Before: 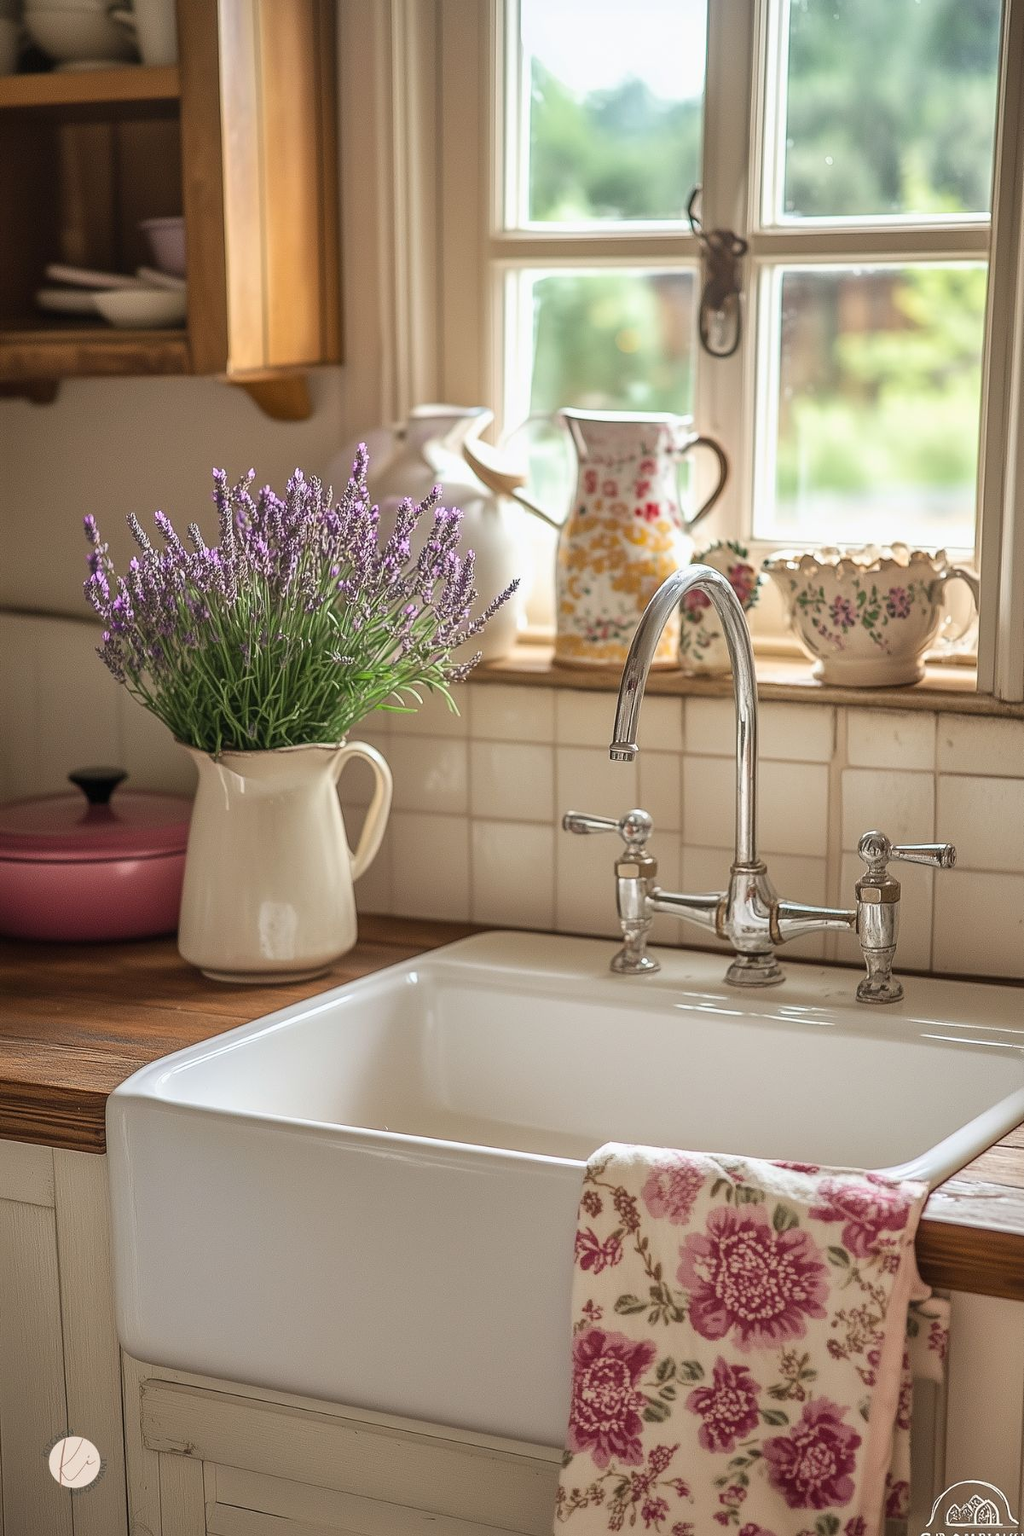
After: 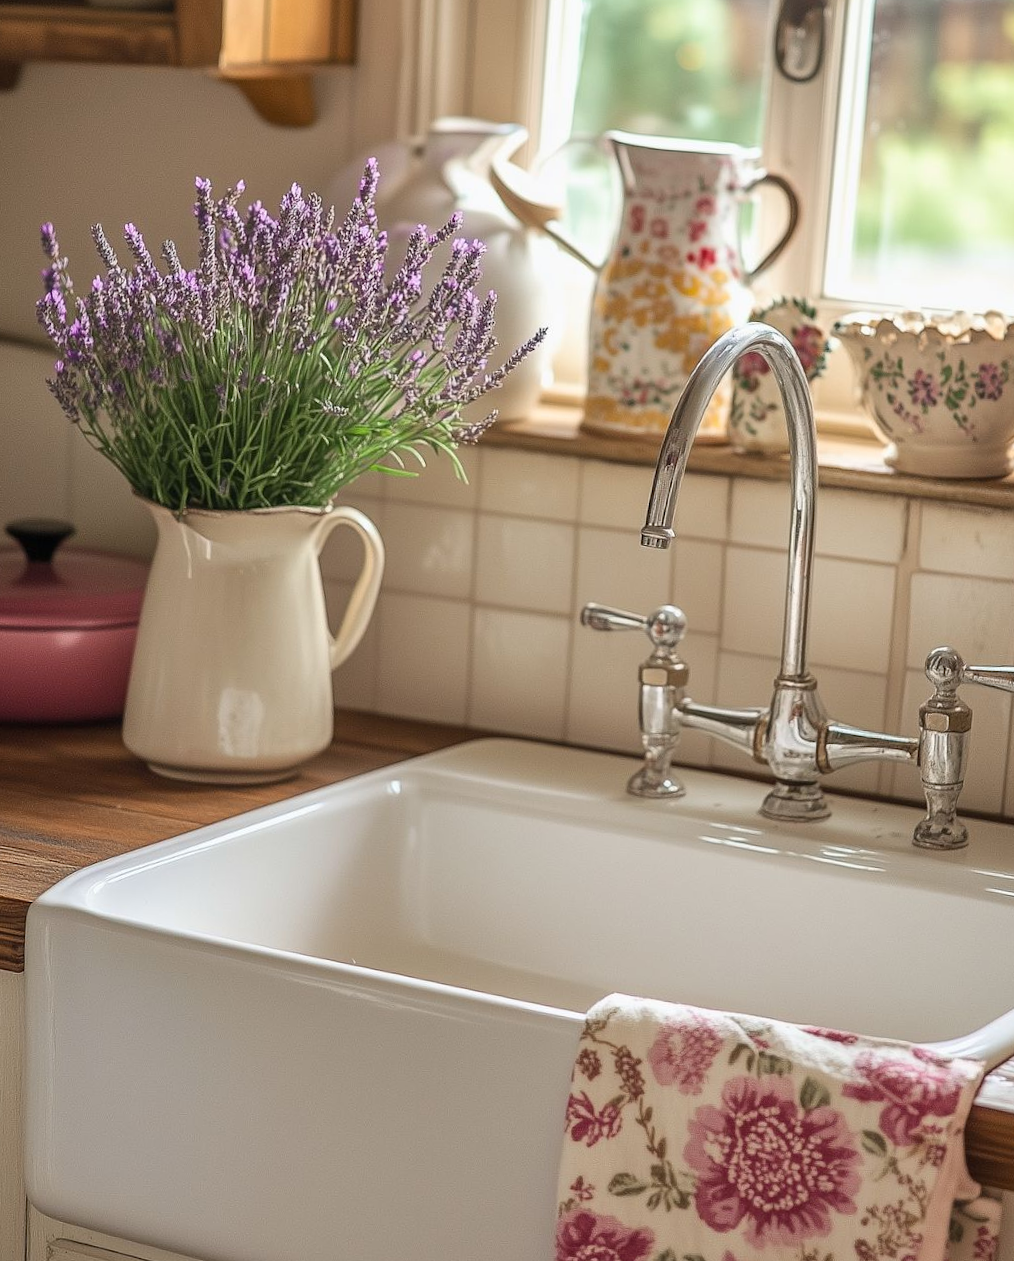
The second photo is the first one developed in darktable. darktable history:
crop and rotate: angle -3.36°, left 9.72%, top 20.654%, right 12.495%, bottom 11.829%
